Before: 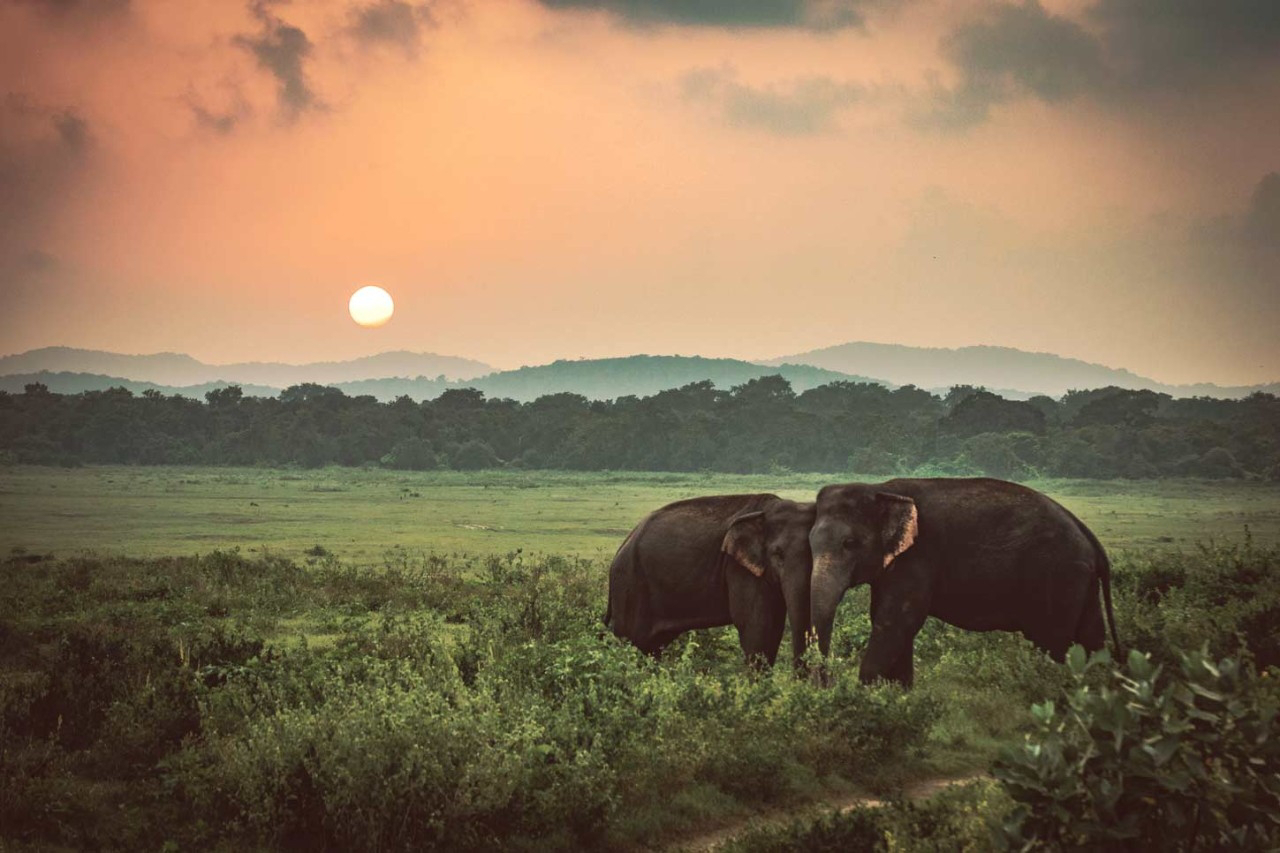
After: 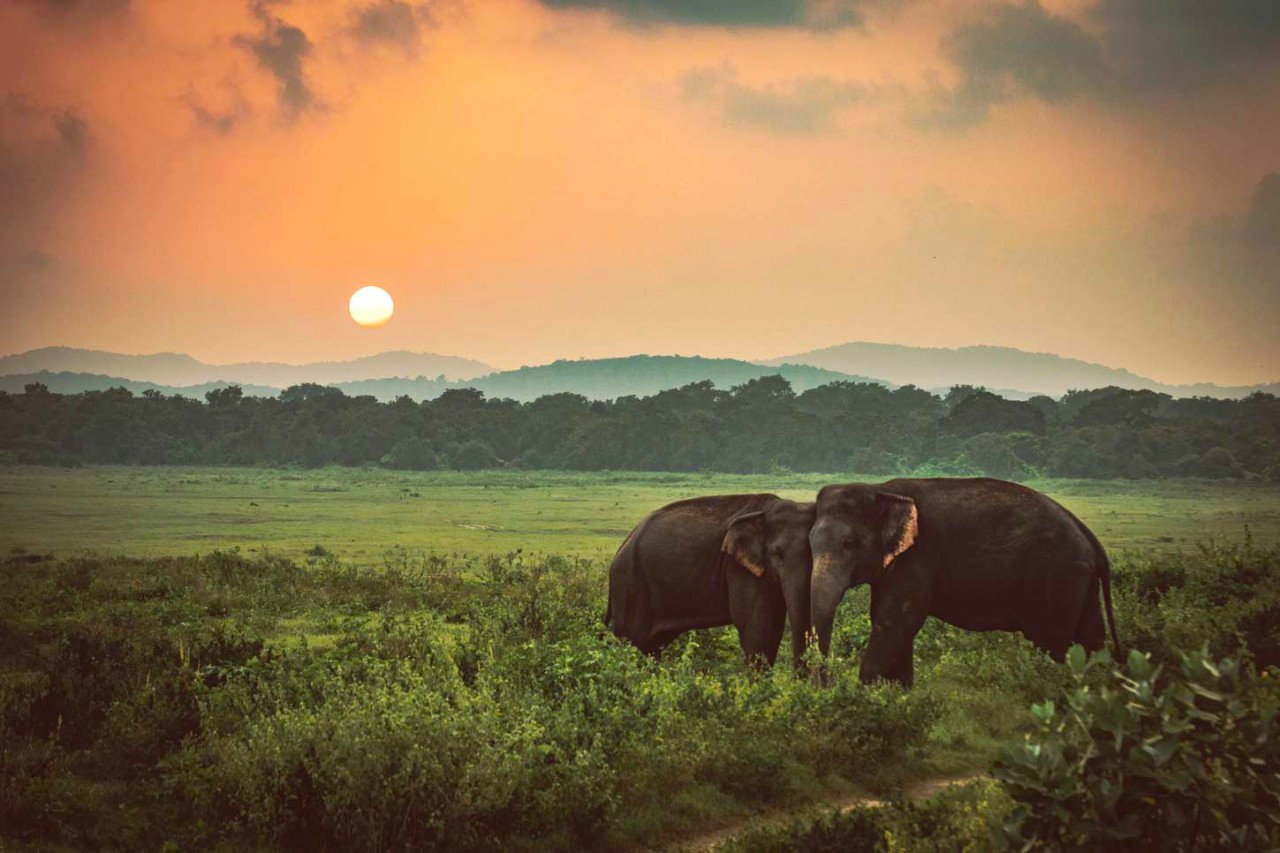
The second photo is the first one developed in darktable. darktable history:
color balance rgb: perceptual saturation grading › global saturation 29.771%
